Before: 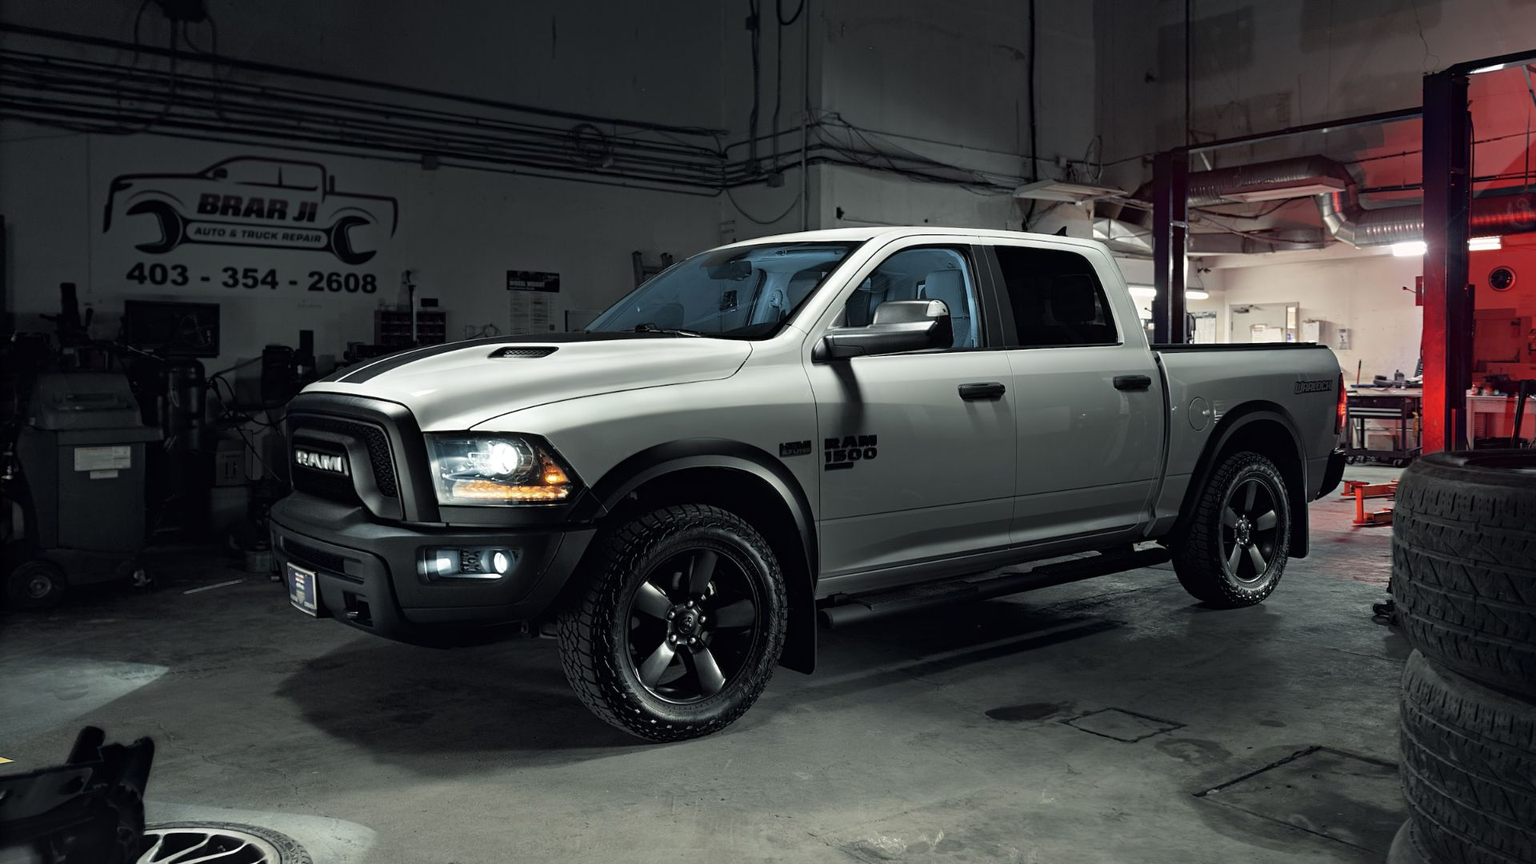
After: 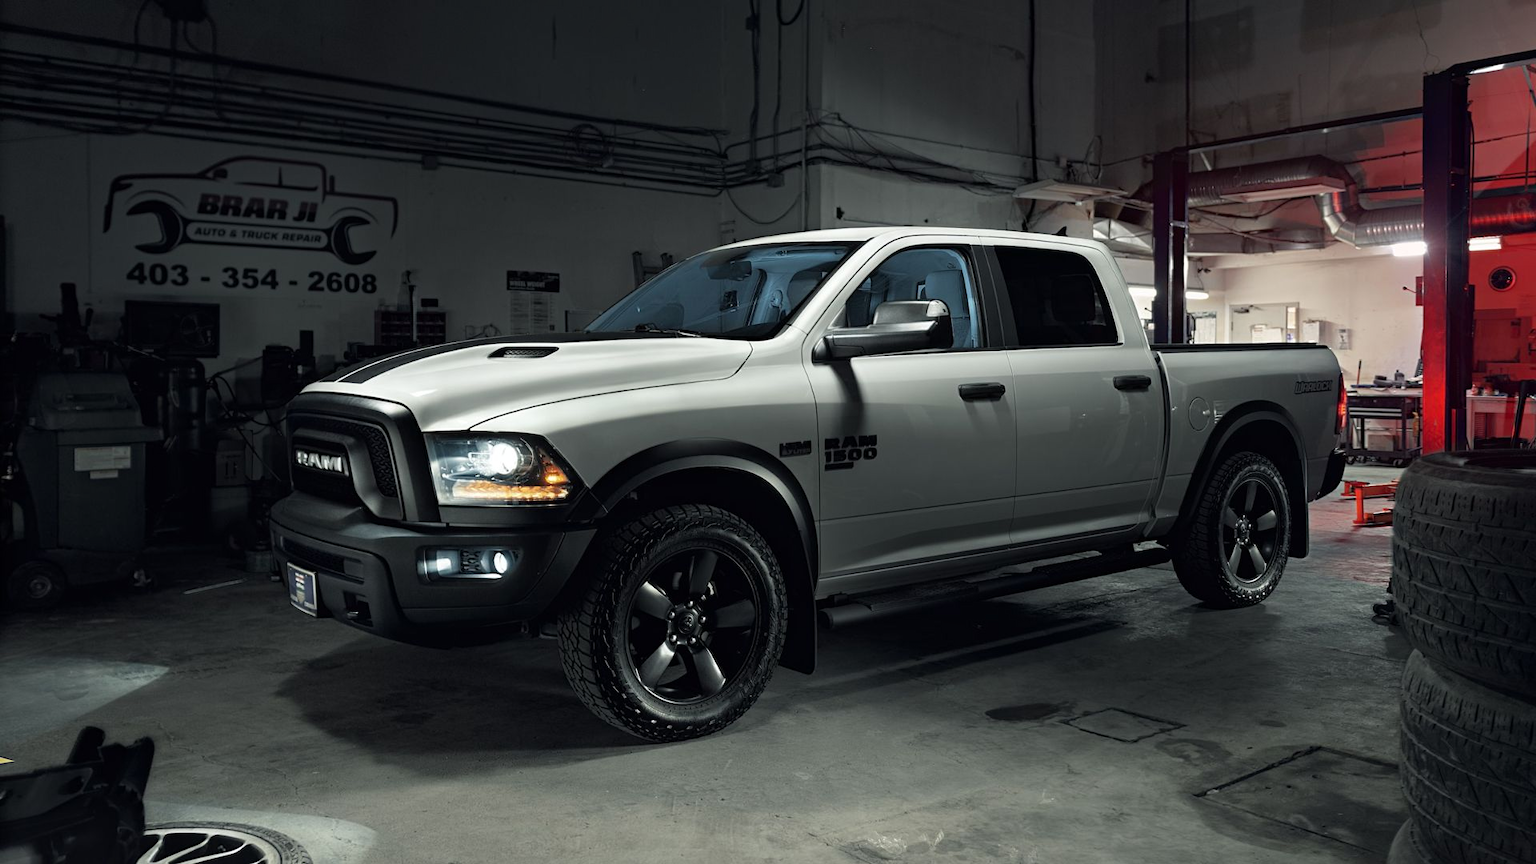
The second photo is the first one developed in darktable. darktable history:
shadows and highlights: shadows -24.59, highlights 48.78, soften with gaussian
